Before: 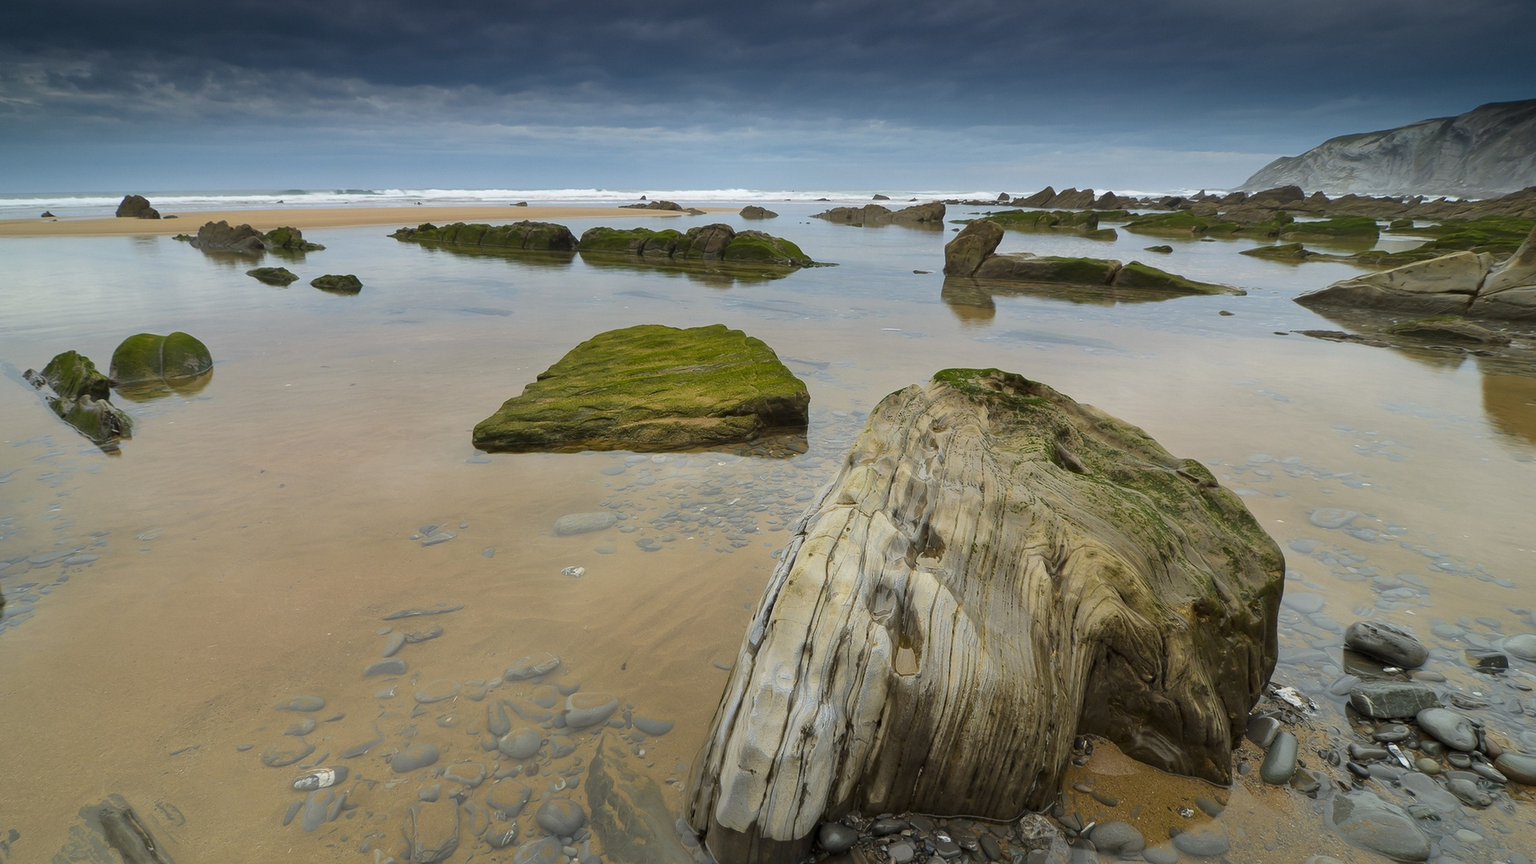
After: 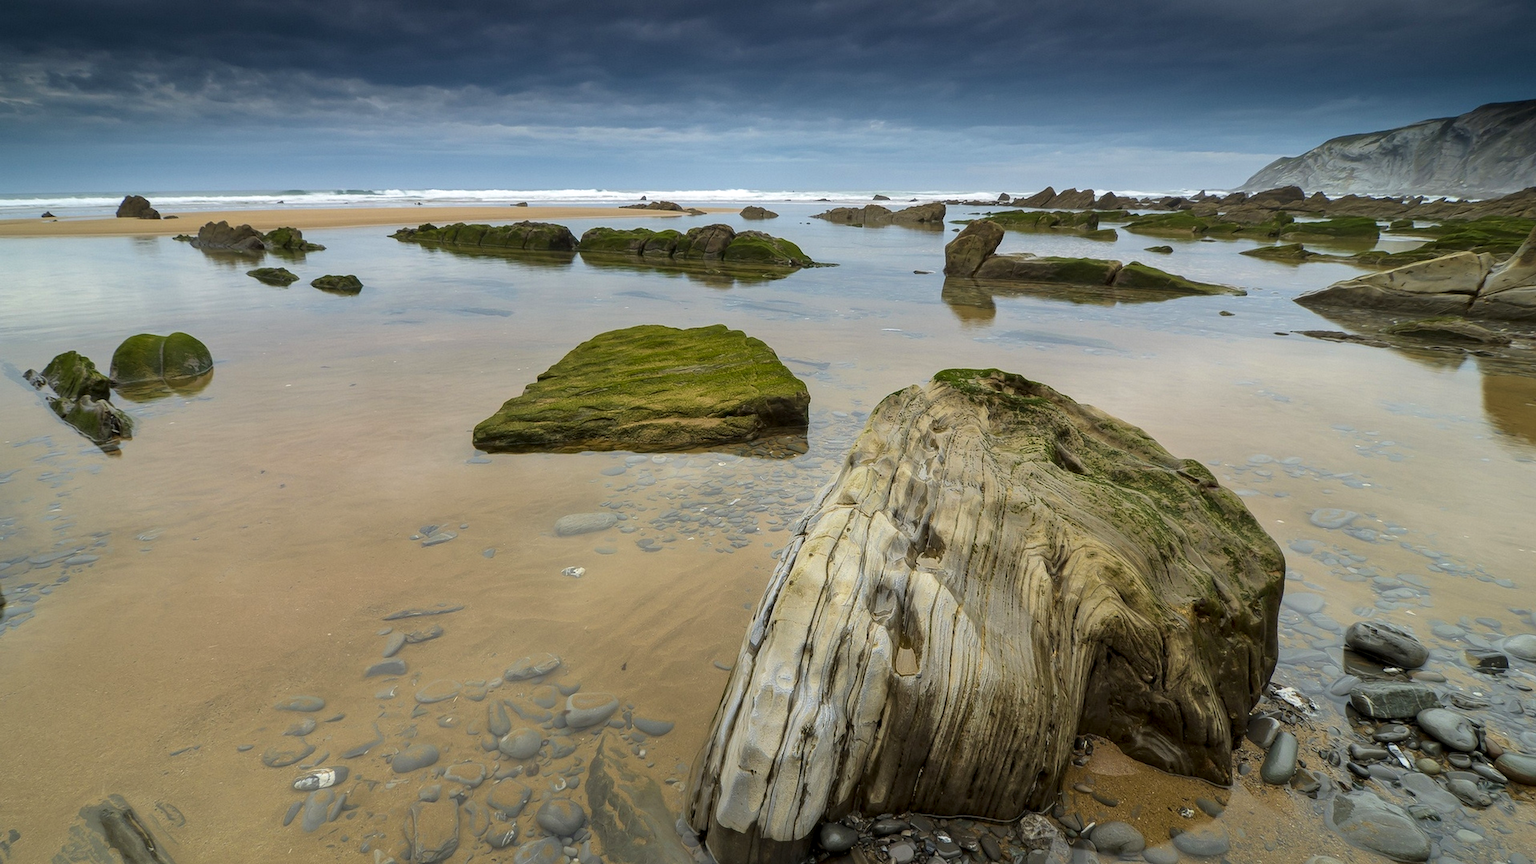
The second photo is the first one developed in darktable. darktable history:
local contrast: detail 130%
velvia: strength 15%
